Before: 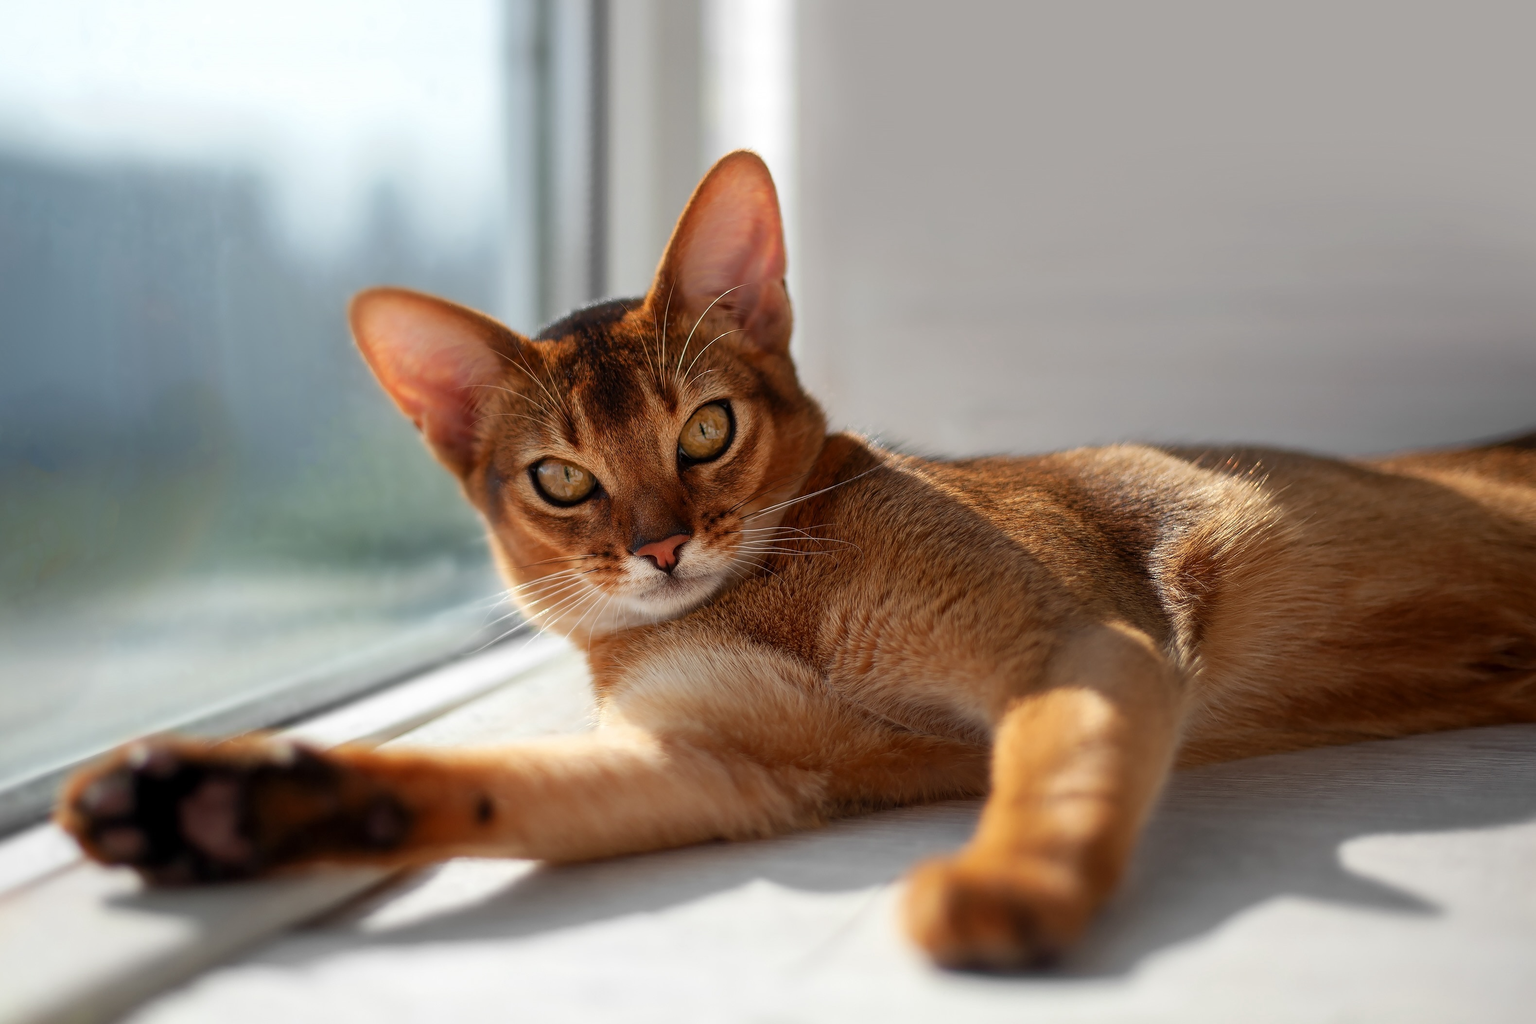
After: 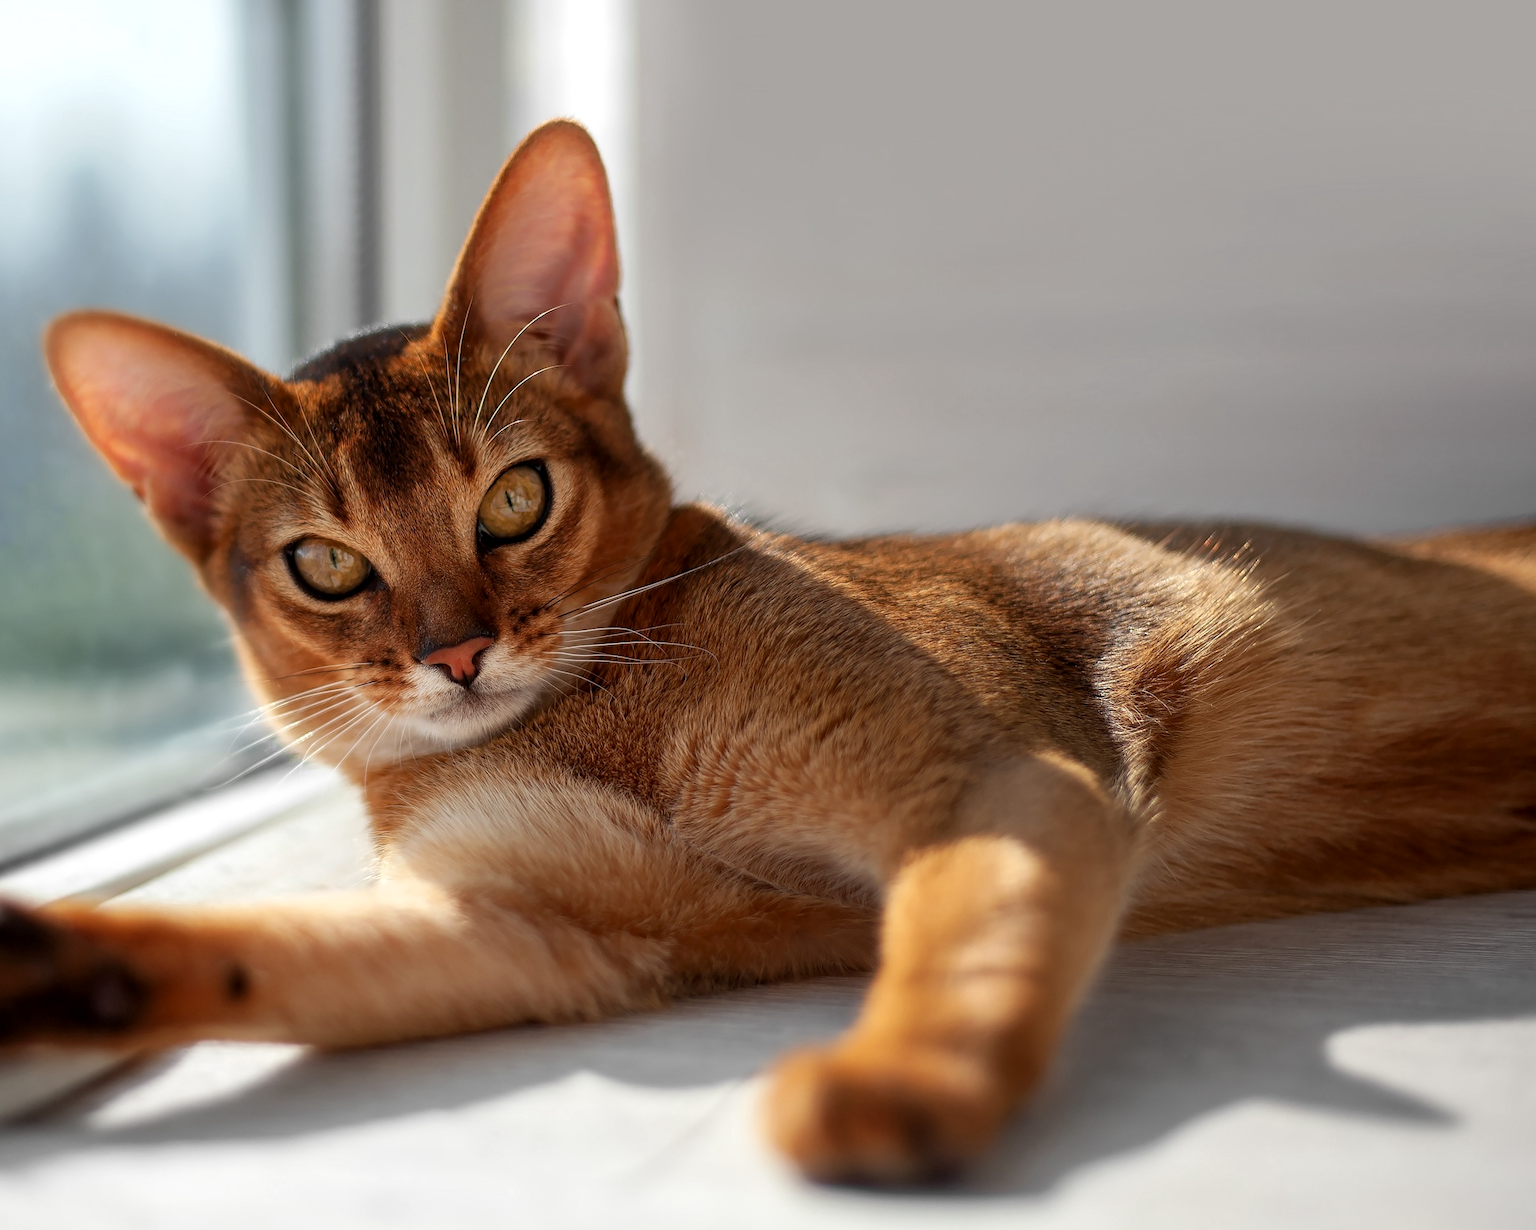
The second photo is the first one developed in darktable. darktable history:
rotate and perspective: rotation 0.074°, lens shift (vertical) 0.096, lens shift (horizontal) -0.041, crop left 0.043, crop right 0.952, crop top 0.024, crop bottom 0.979
crop and rotate: left 17.959%, top 5.771%, right 1.742%
local contrast: highlights 100%, shadows 100%, detail 120%, midtone range 0.2
